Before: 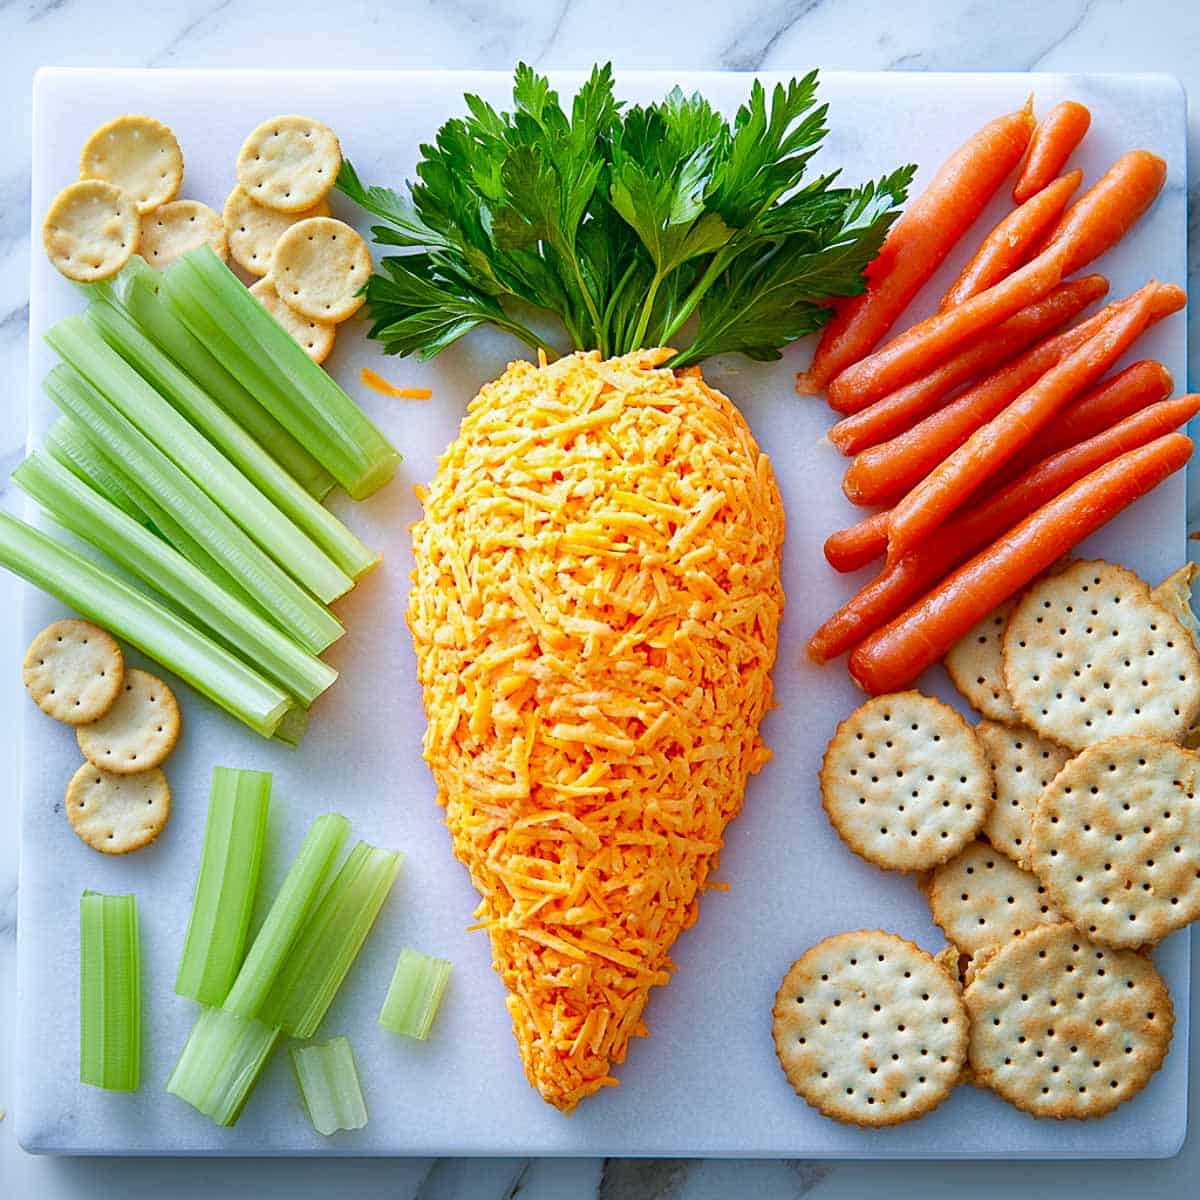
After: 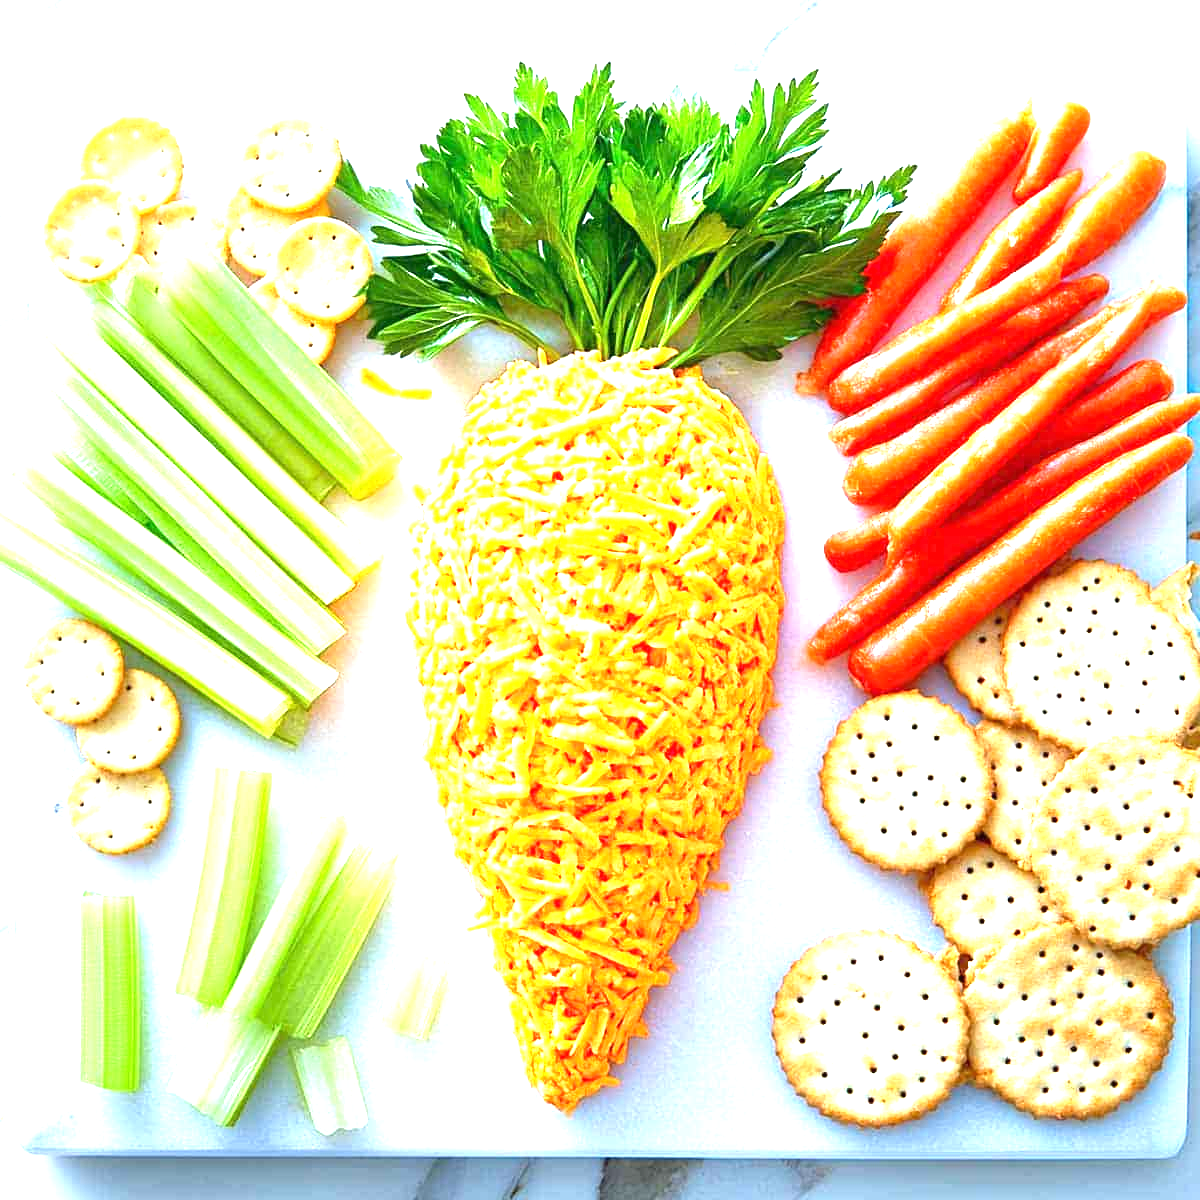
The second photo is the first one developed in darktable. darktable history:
exposure: black level correction 0, exposure 1.703 EV, compensate highlight preservation false
